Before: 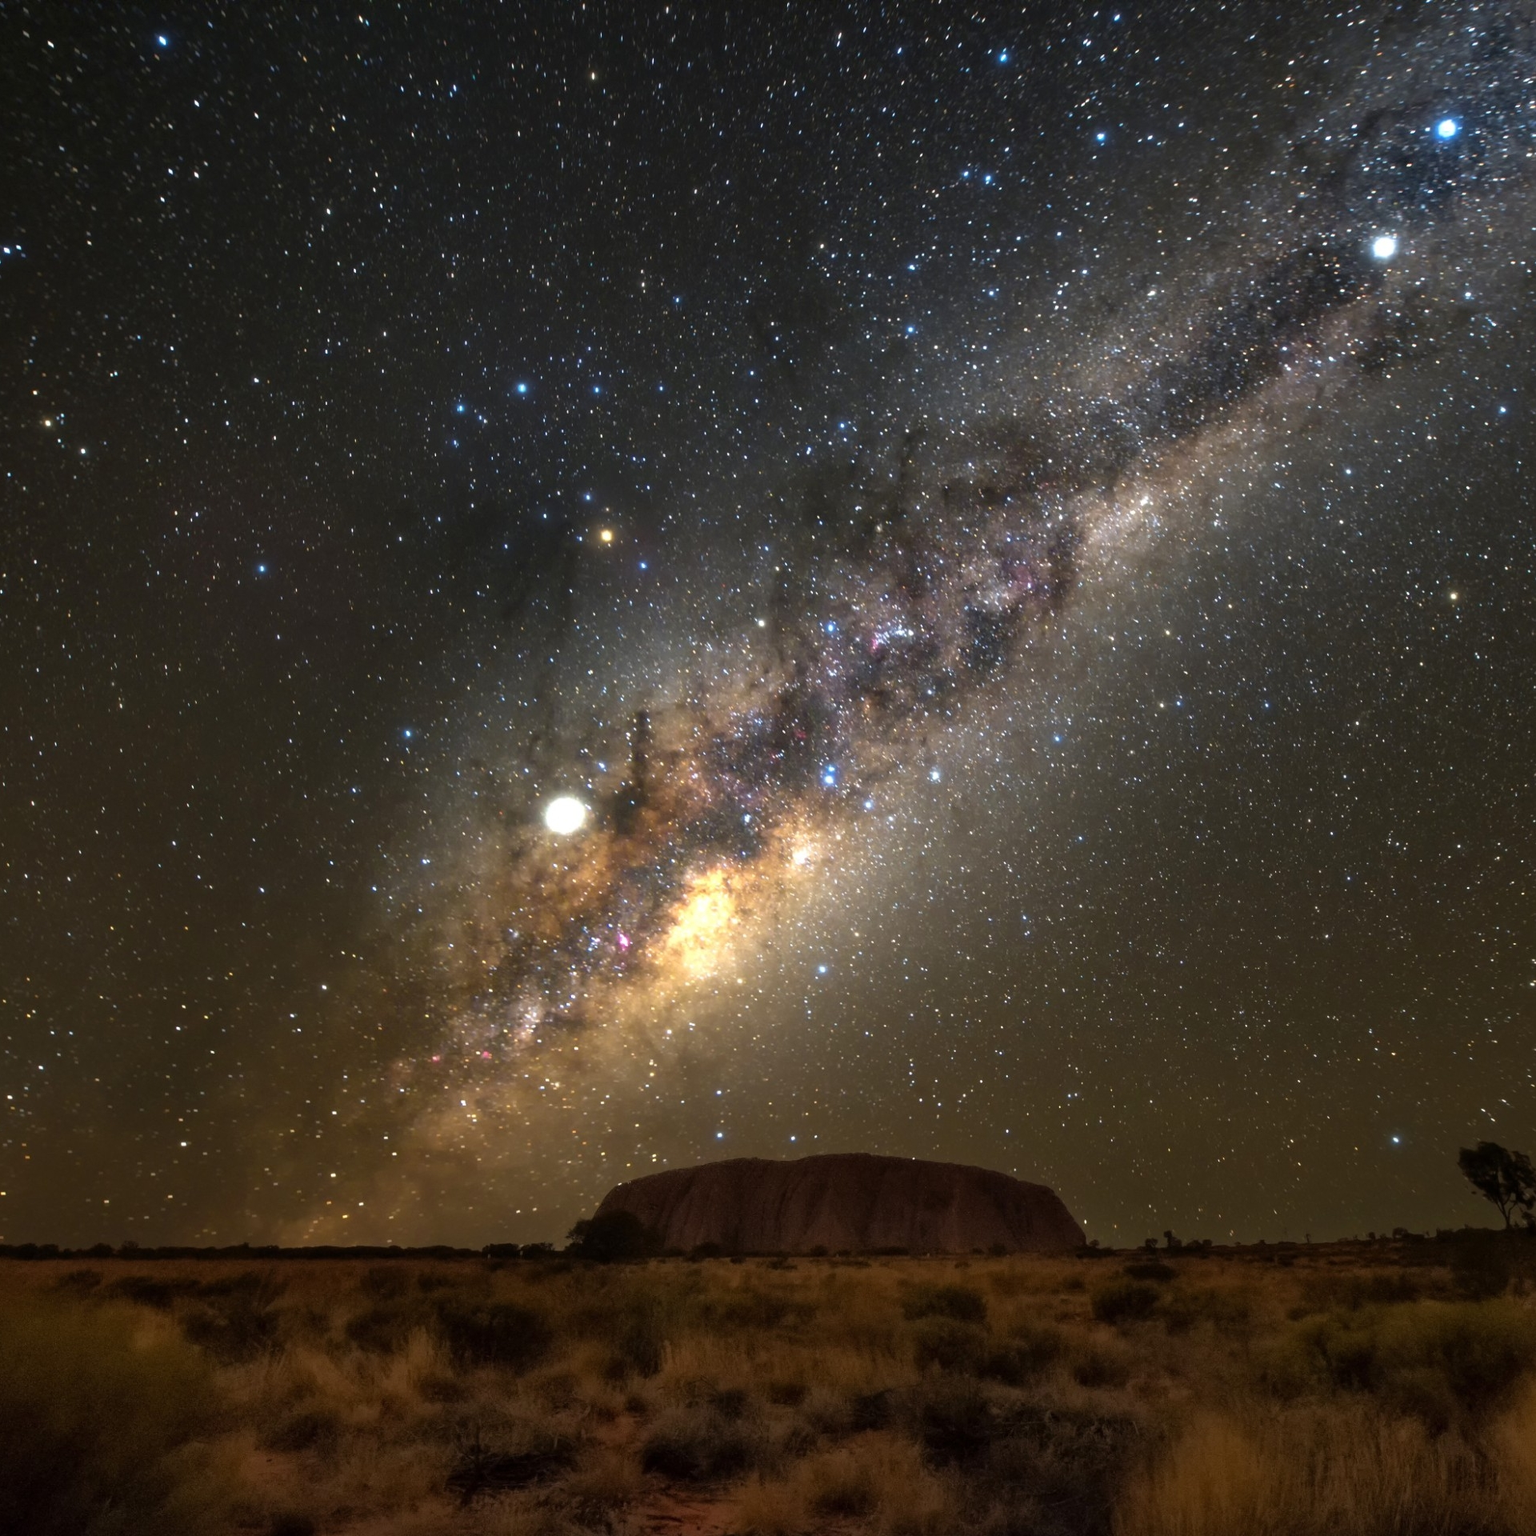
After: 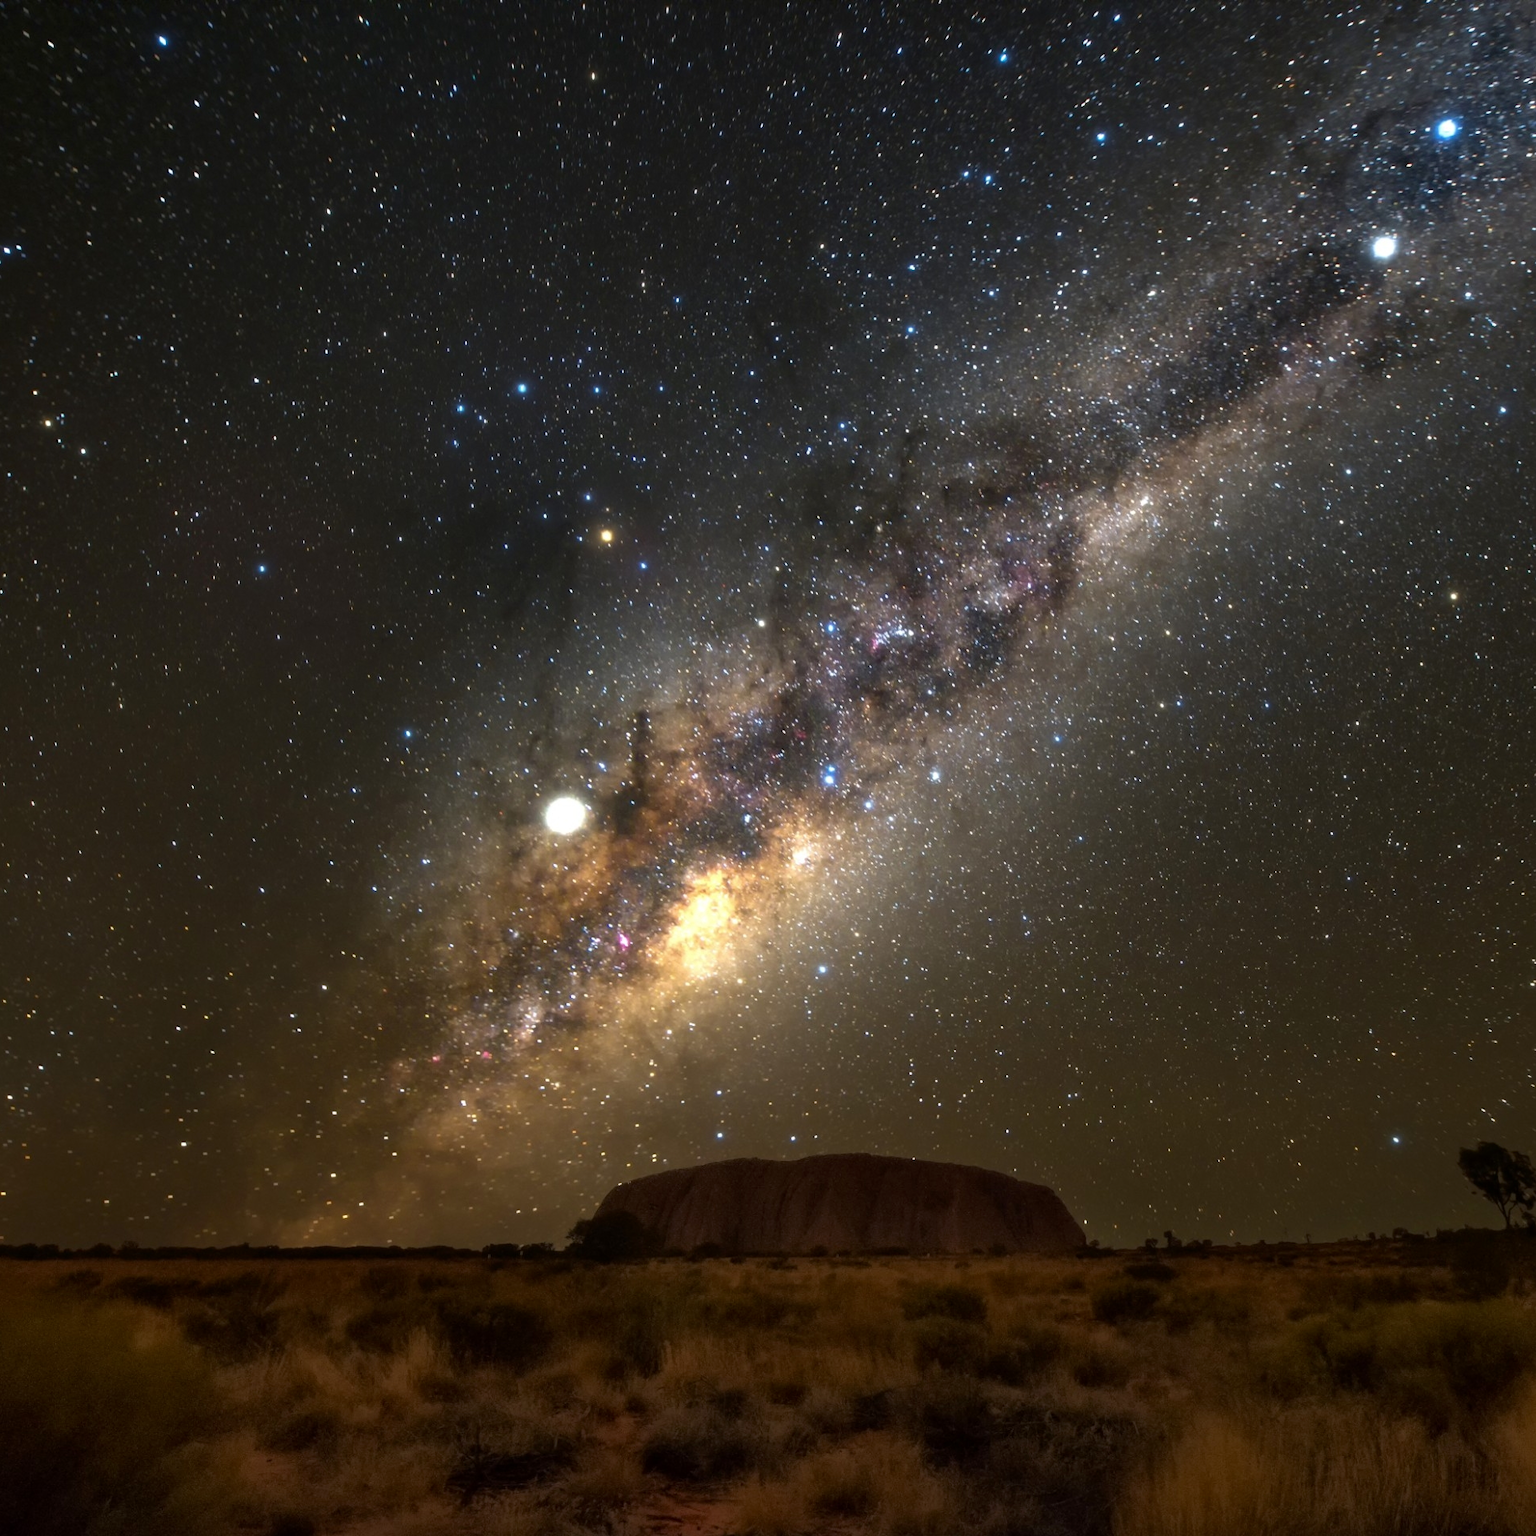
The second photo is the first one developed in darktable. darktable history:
contrast brightness saturation: contrast 0.029, brightness -0.043
